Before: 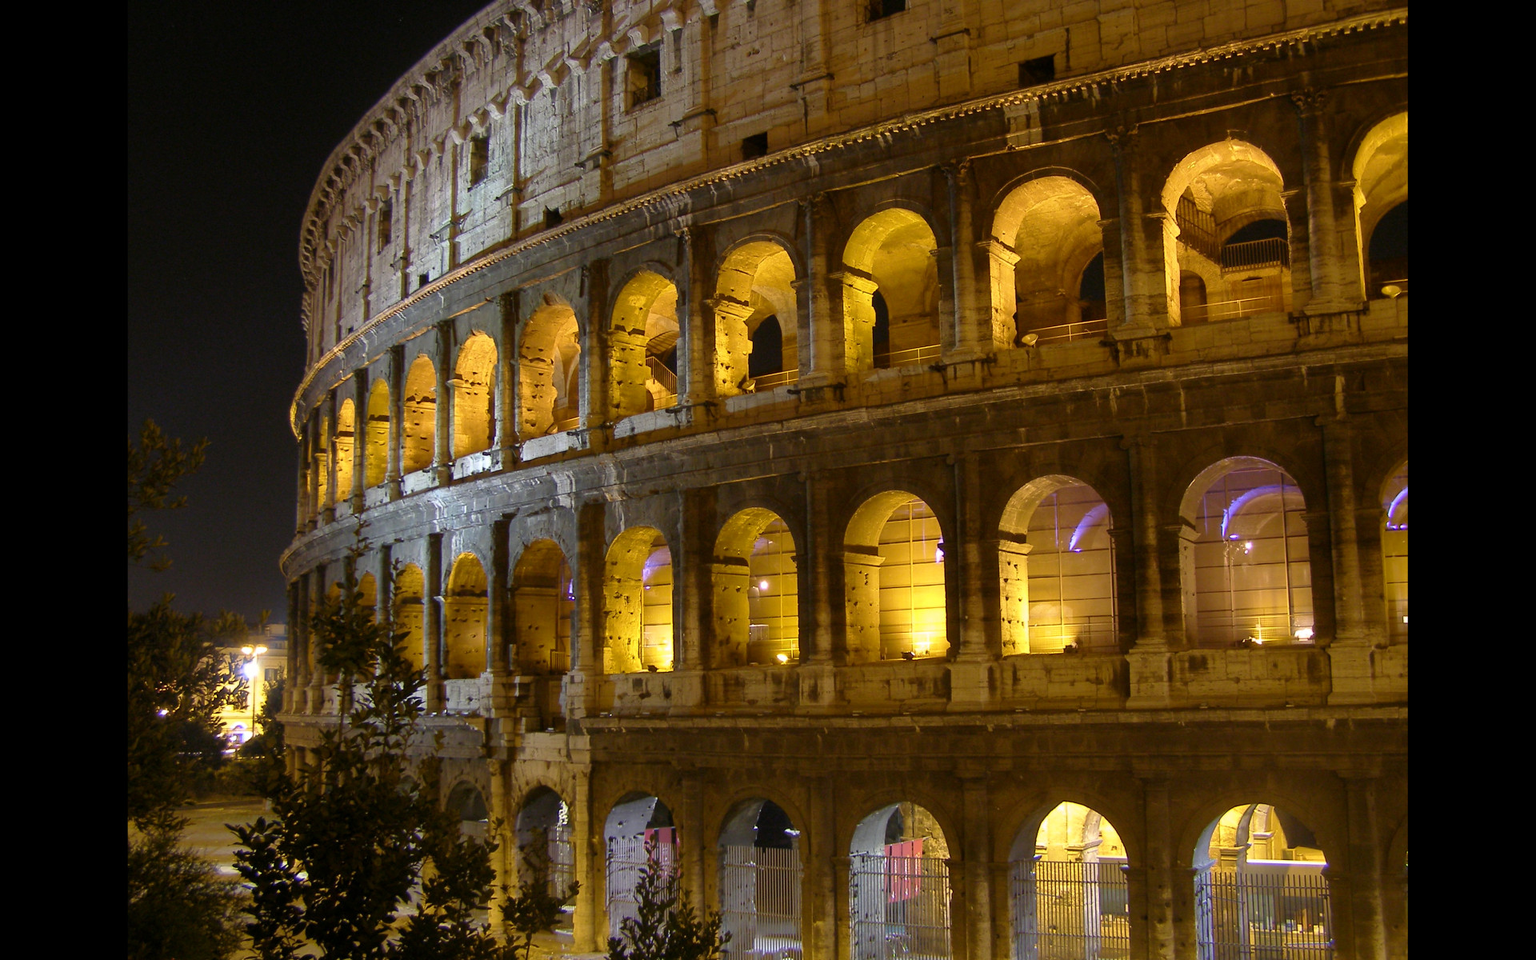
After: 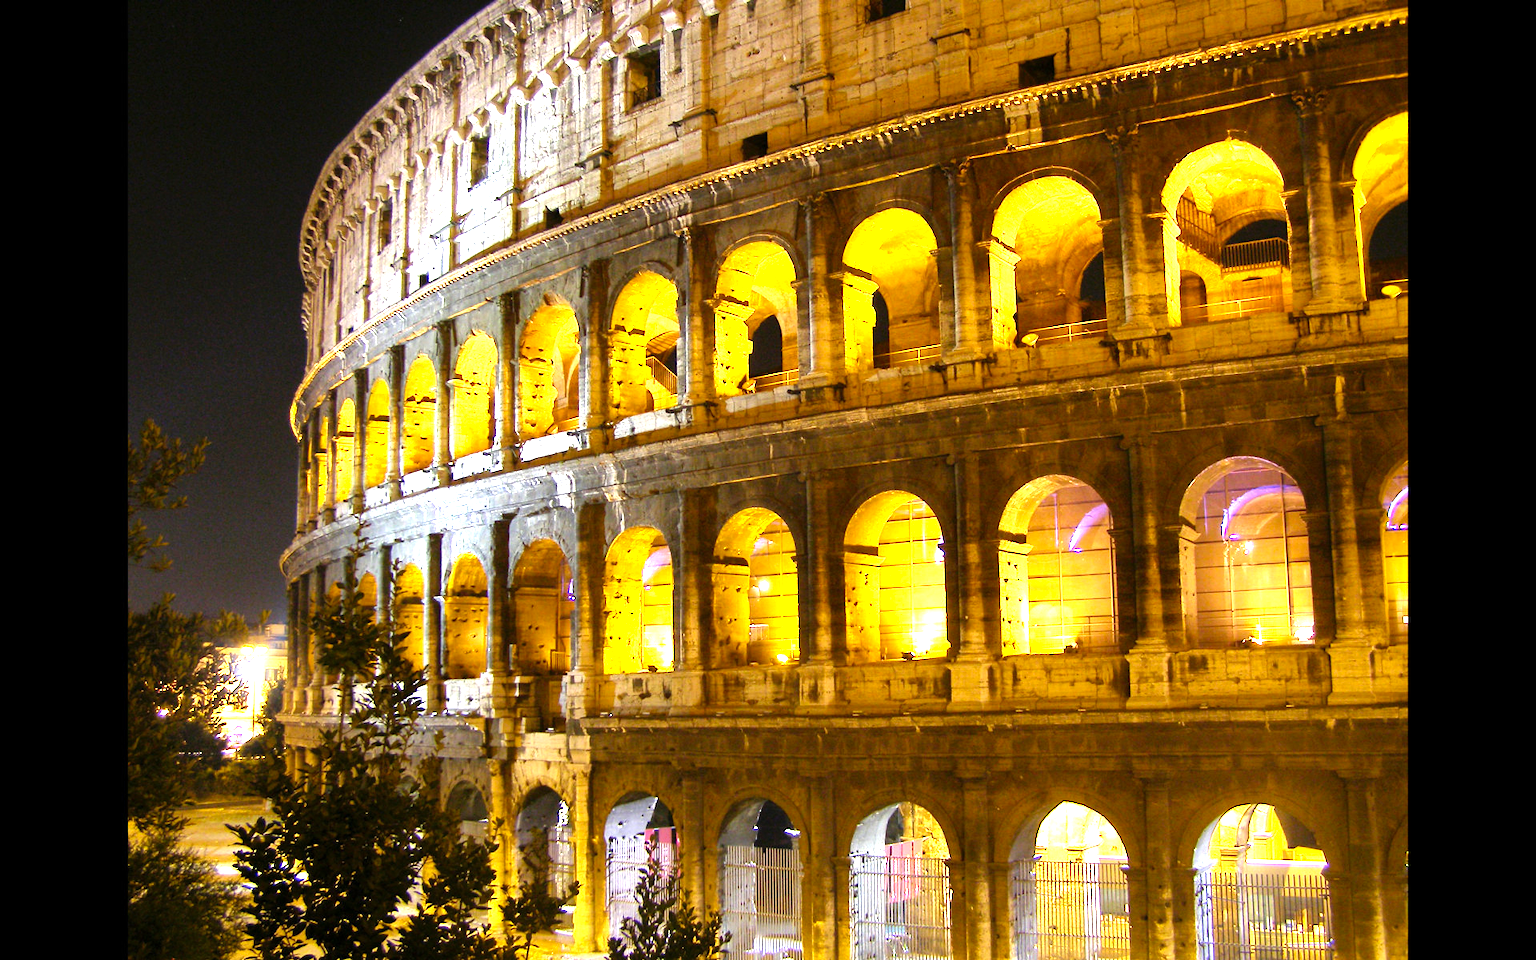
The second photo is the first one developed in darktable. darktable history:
levels: levels [0, 0.281, 0.562]
